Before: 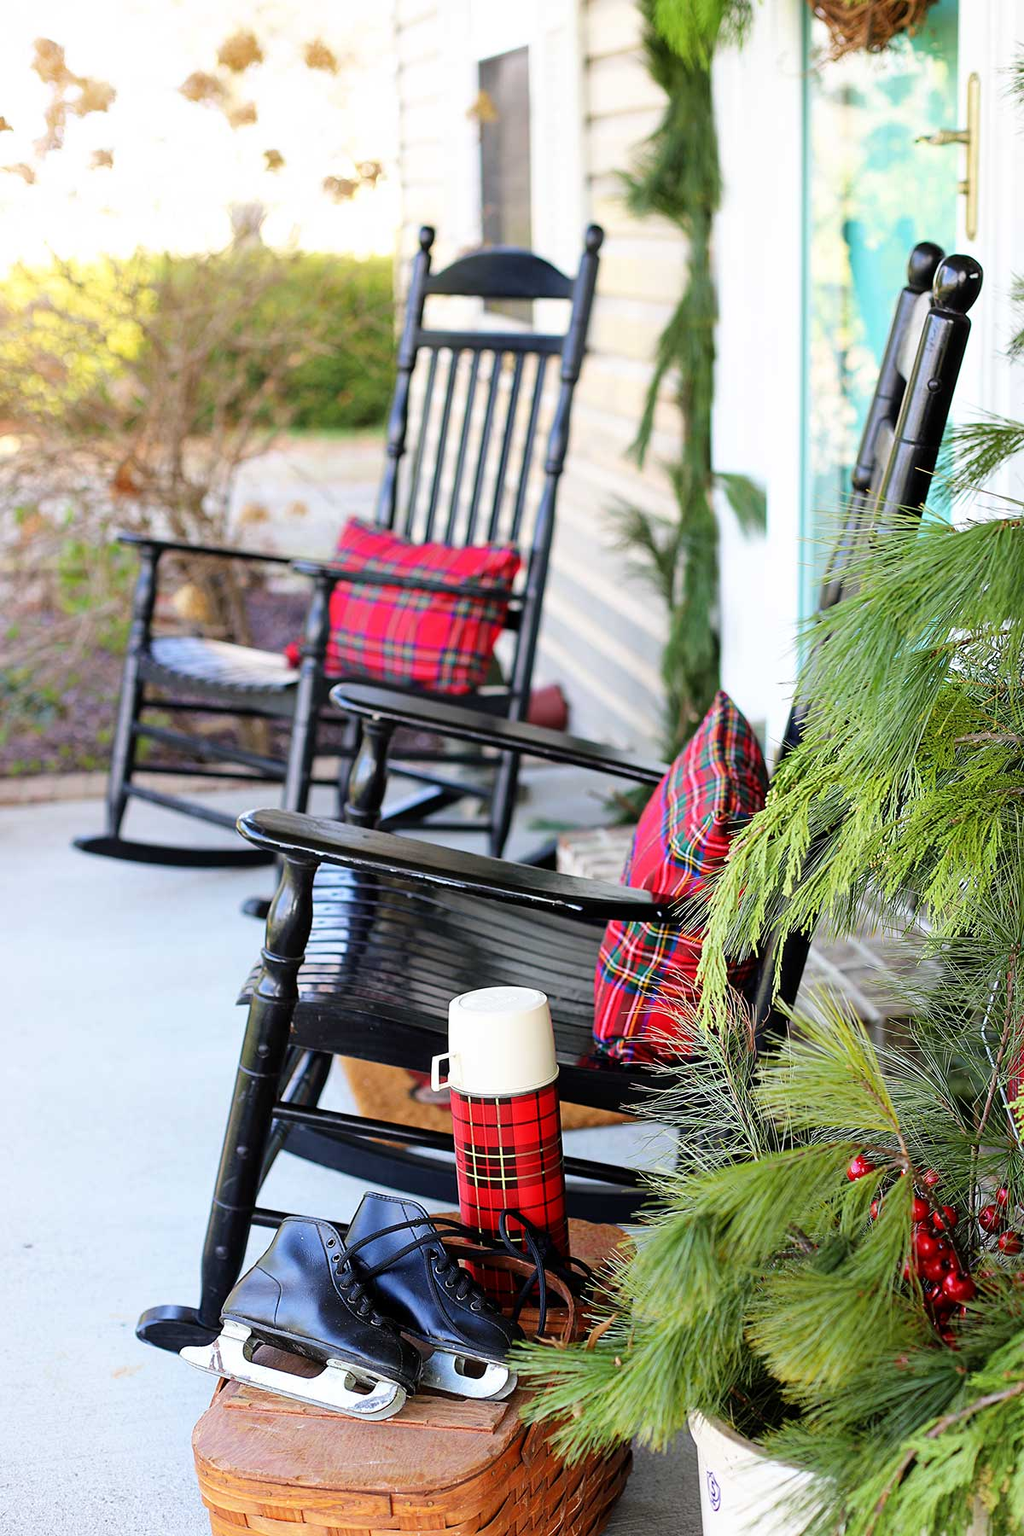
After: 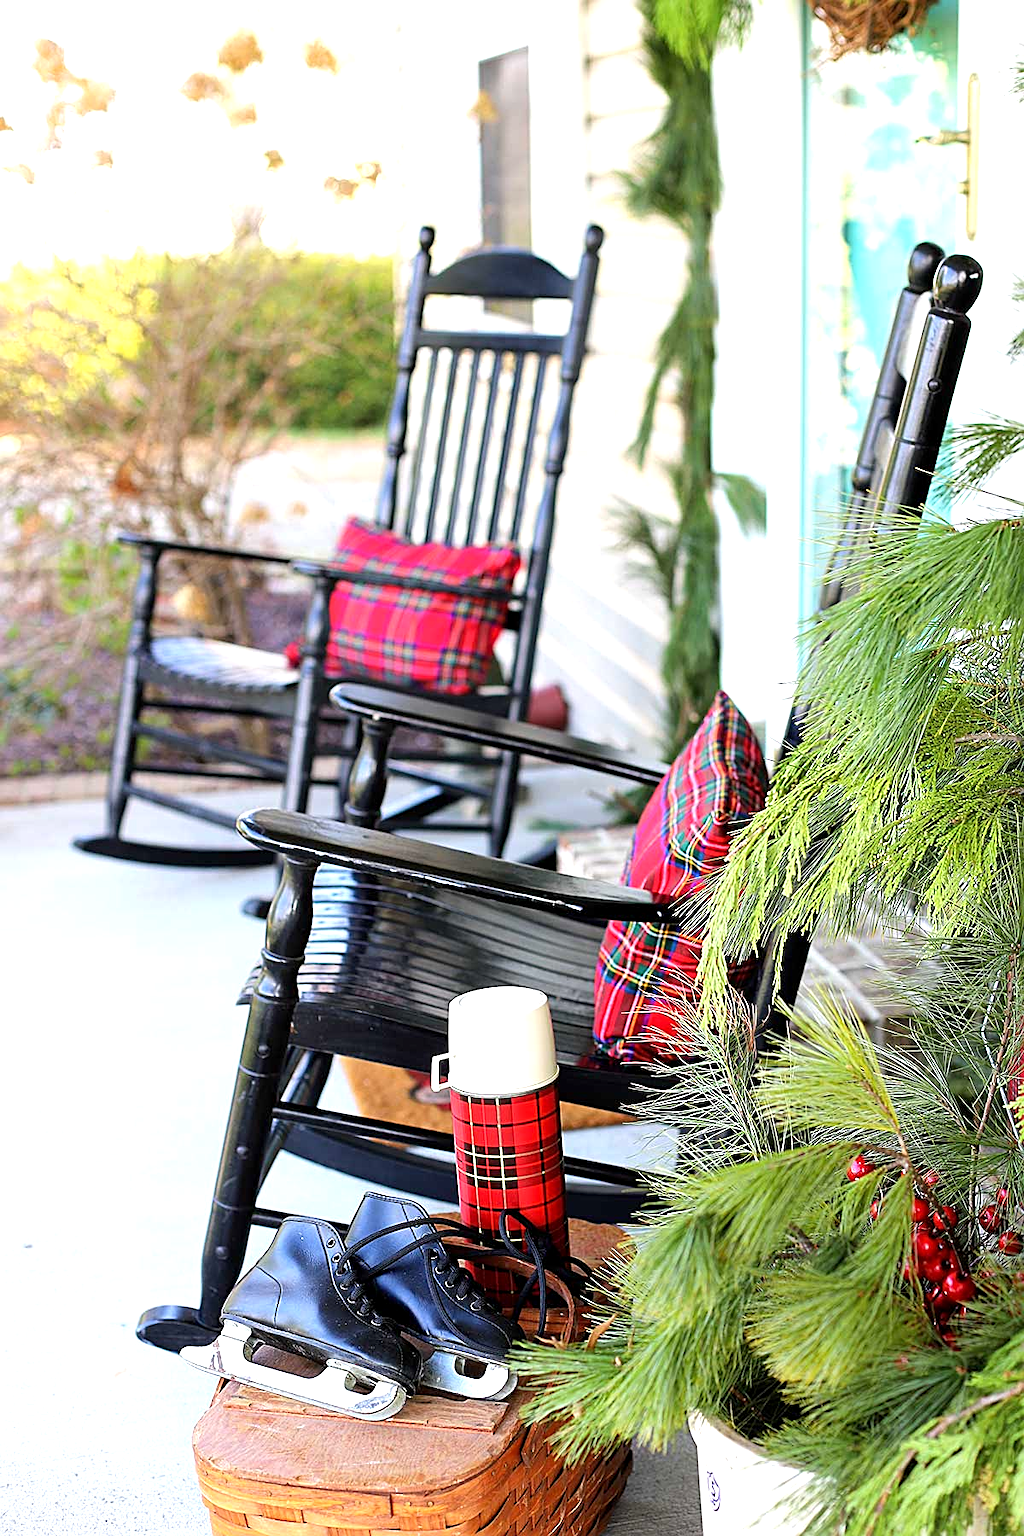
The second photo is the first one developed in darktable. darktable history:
exposure: black level correction 0.001, exposure 0.5 EV, compensate exposure bias true, compensate highlight preservation false
sharpen: on, module defaults
tone equalizer: on, module defaults
